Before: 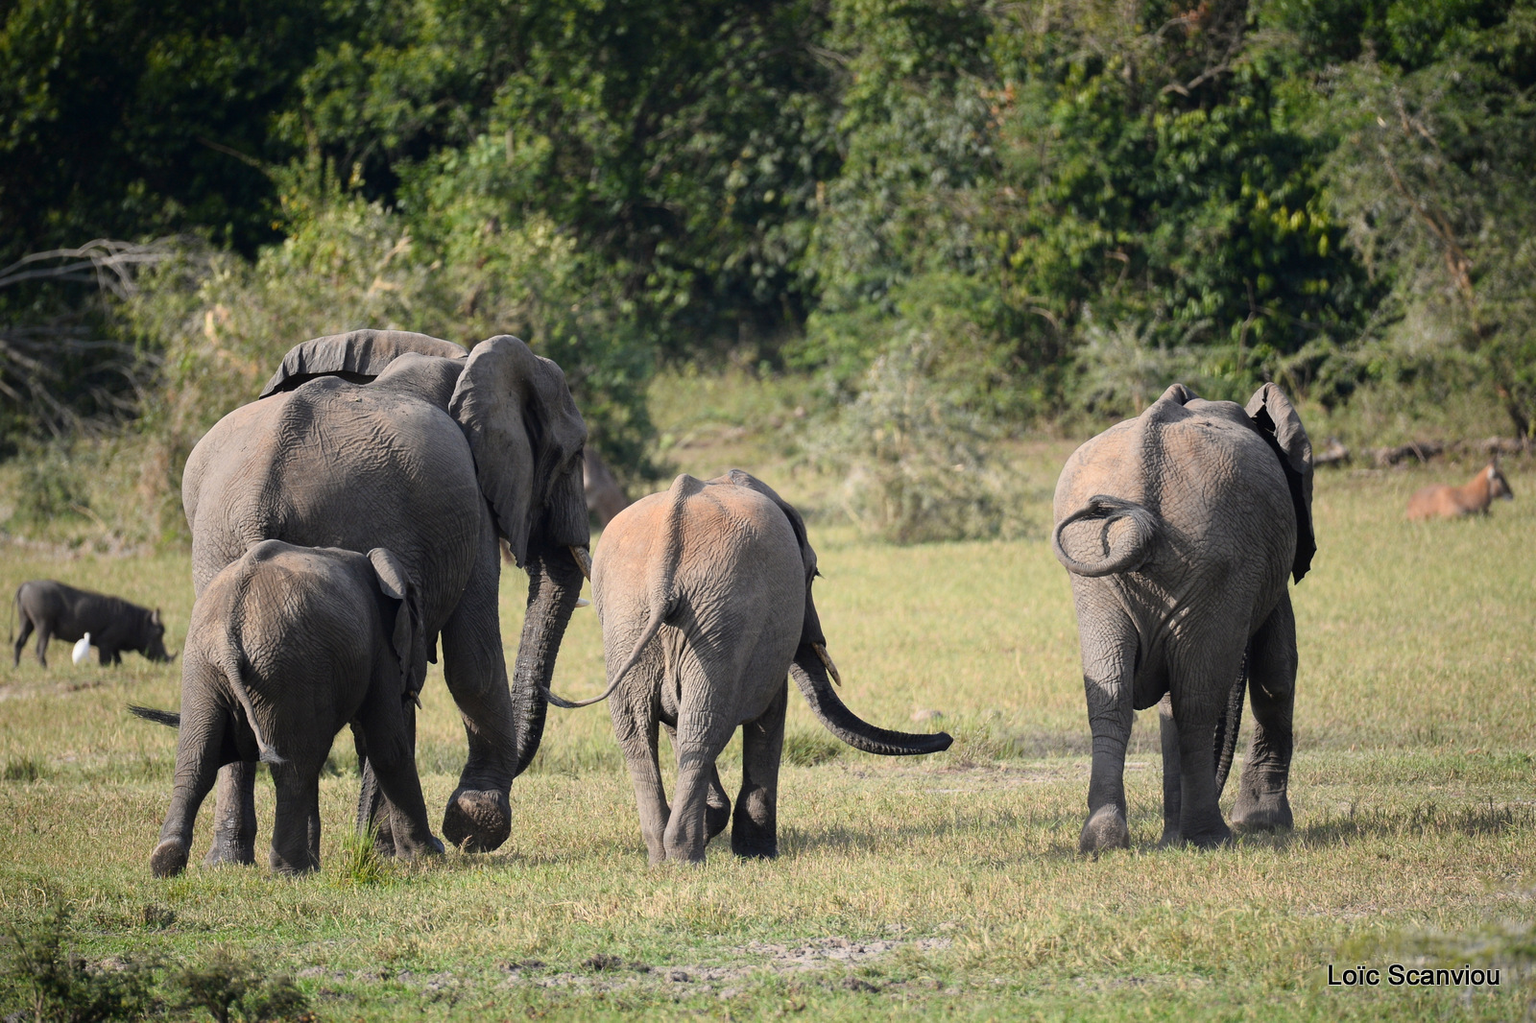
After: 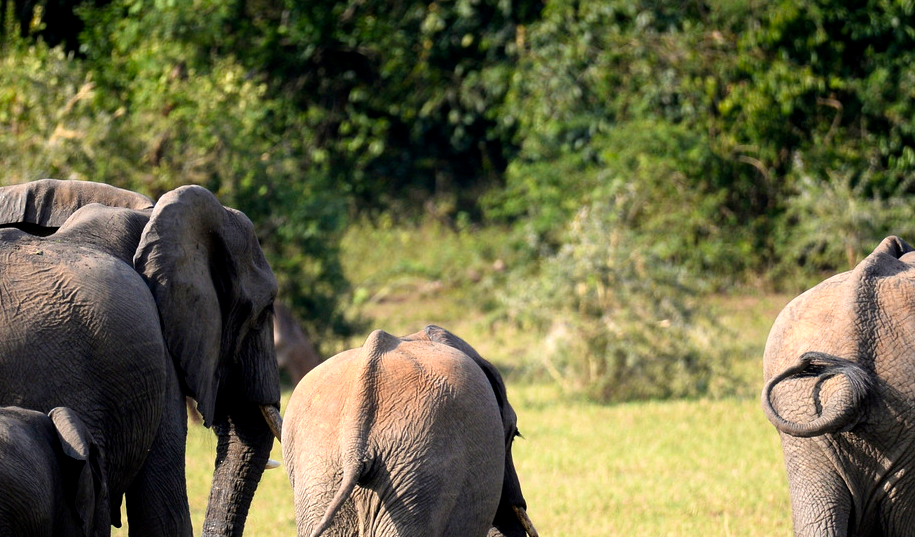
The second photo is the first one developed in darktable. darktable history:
color balance: lift [0.991, 1, 1, 1], gamma [0.996, 1, 1, 1], input saturation 98.52%, contrast 20.34%, output saturation 103.72%
crop: left 20.932%, top 15.471%, right 21.848%, bottom 34.081%
velvia: on, module defaults
